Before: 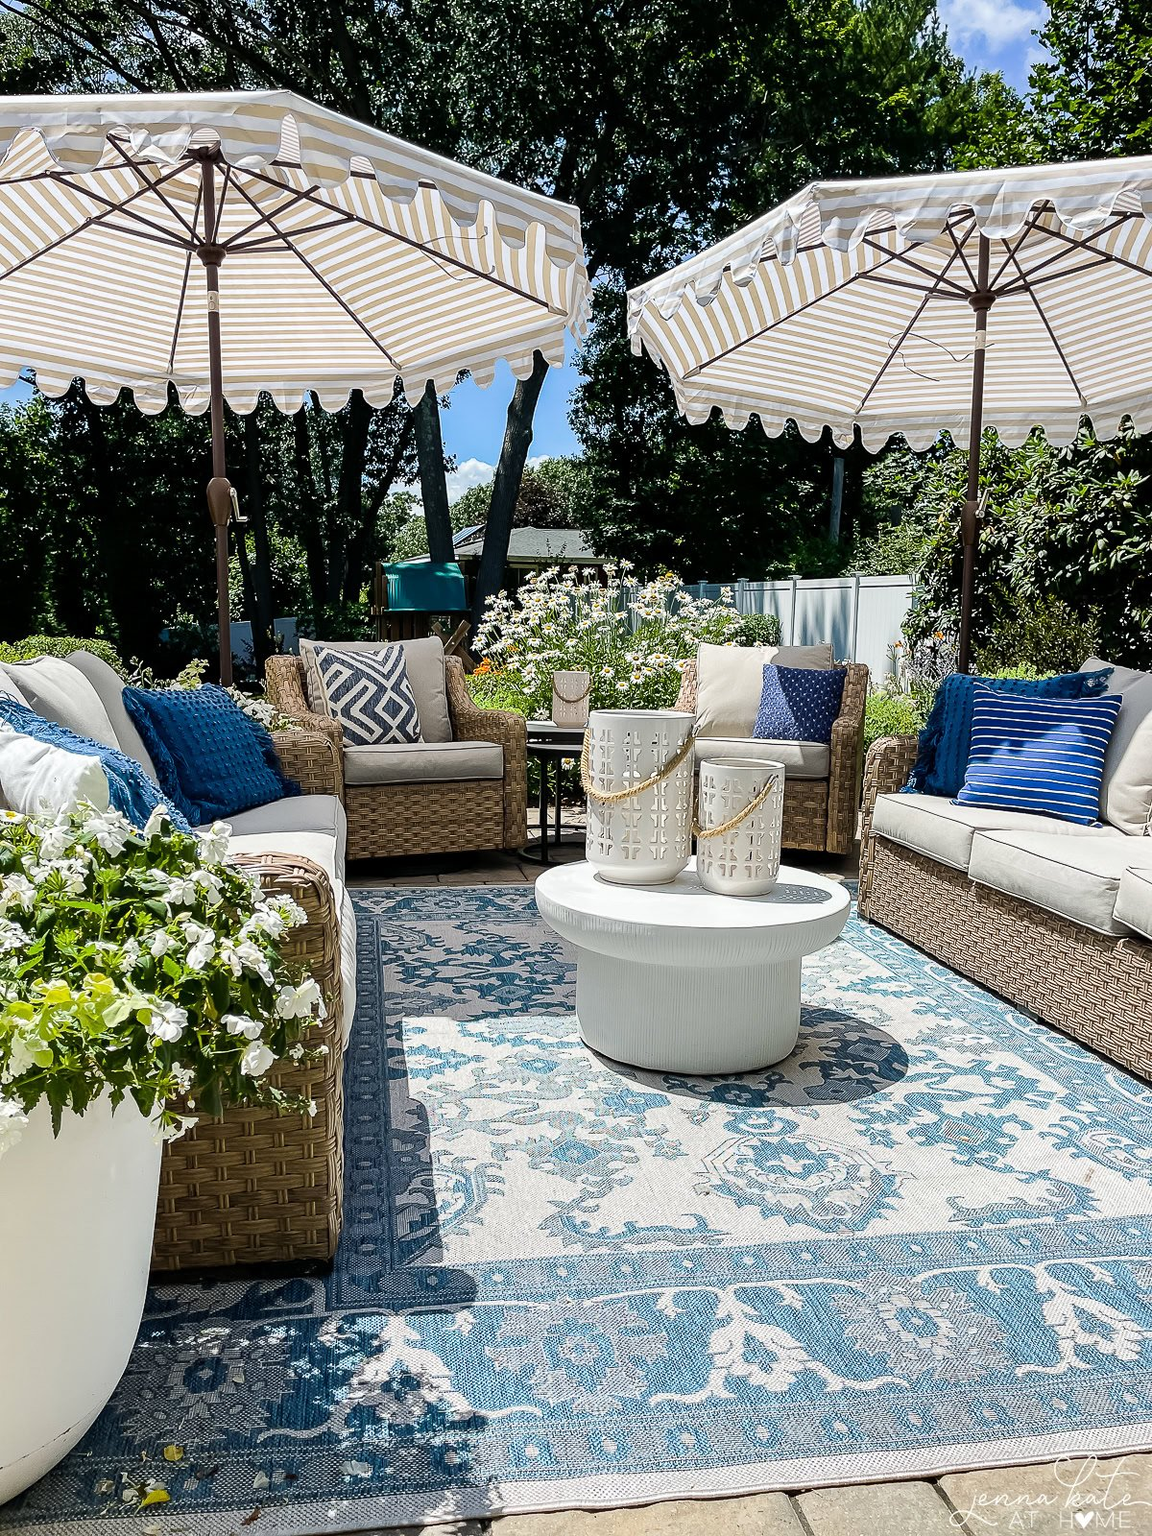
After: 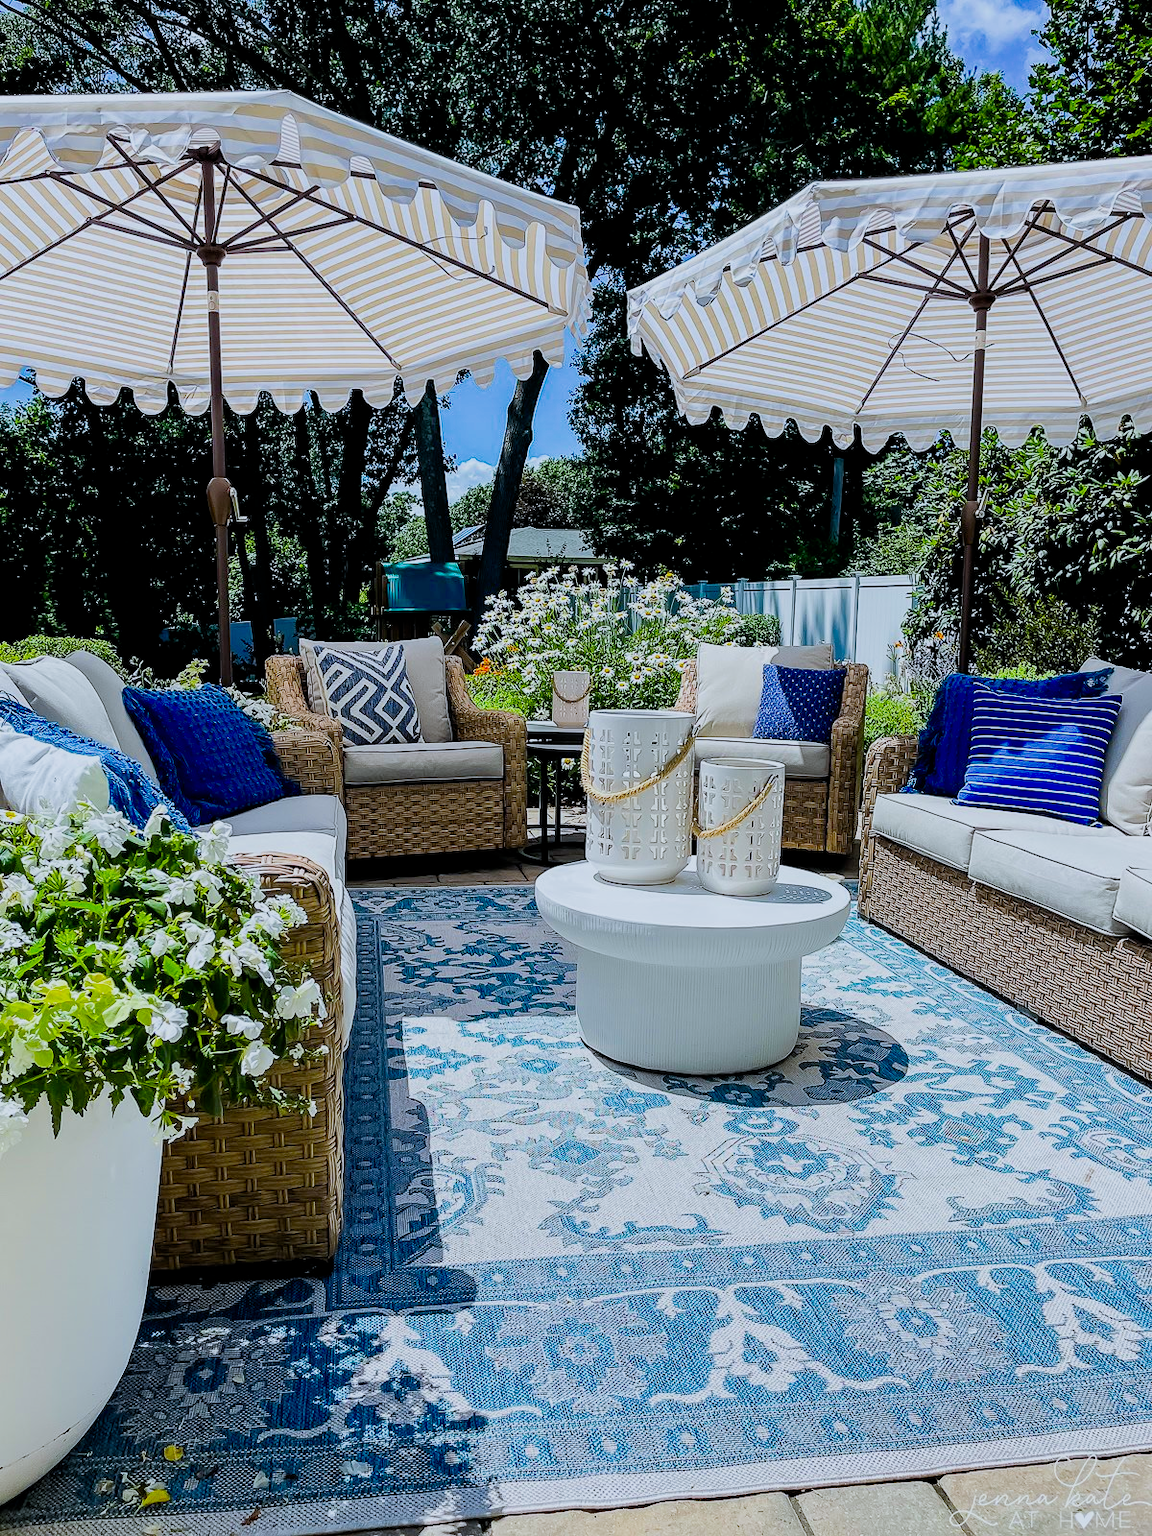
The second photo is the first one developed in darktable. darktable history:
color calibration: gray › normalize channels true, x 0.367, y 0.379, temperature 4391.88 K, gamut compression 0.004
filmic rgb: middle gray luminance 18.35%, black relative exposure -8.94 EV, white relative exposure 3.7 EV, target black luminance 0%, hardness 4.82, latitude 68.21%, contrast 0.945, highlights saturation mix 20.7%, shadows ↔ highlights balance 21.41%, color science v4 (2020), iterations of high-quality reconstruction 10
